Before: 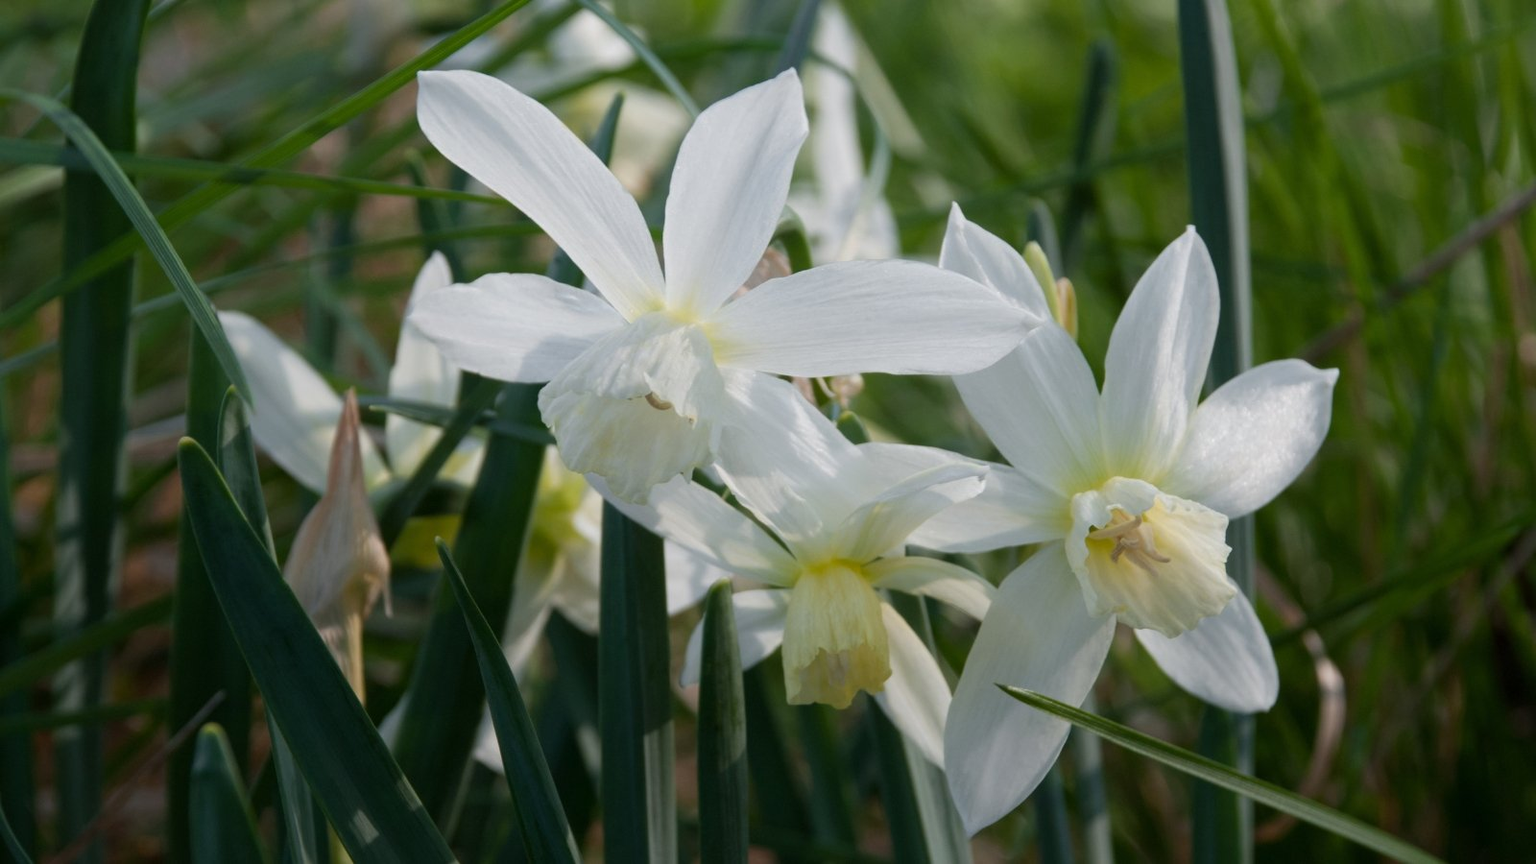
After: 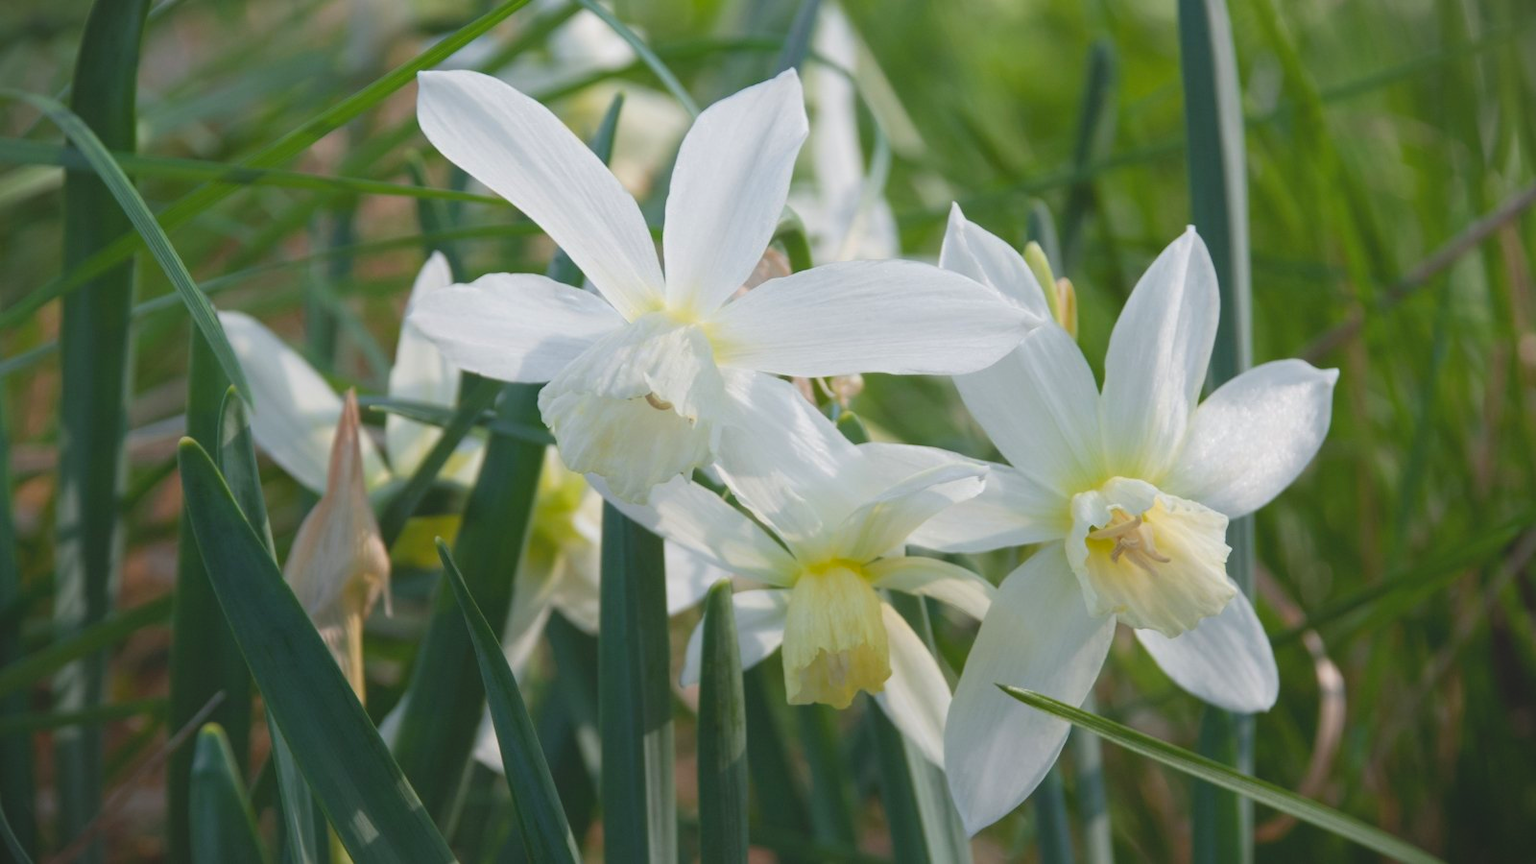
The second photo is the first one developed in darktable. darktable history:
exposure: black level correction 0, exposure 0.695 EV, compensate highlight preservation false
contrast brightness saturation: contrast -0.281
vignetting: fall-off start 99.39%, width/height ratio 1.325
